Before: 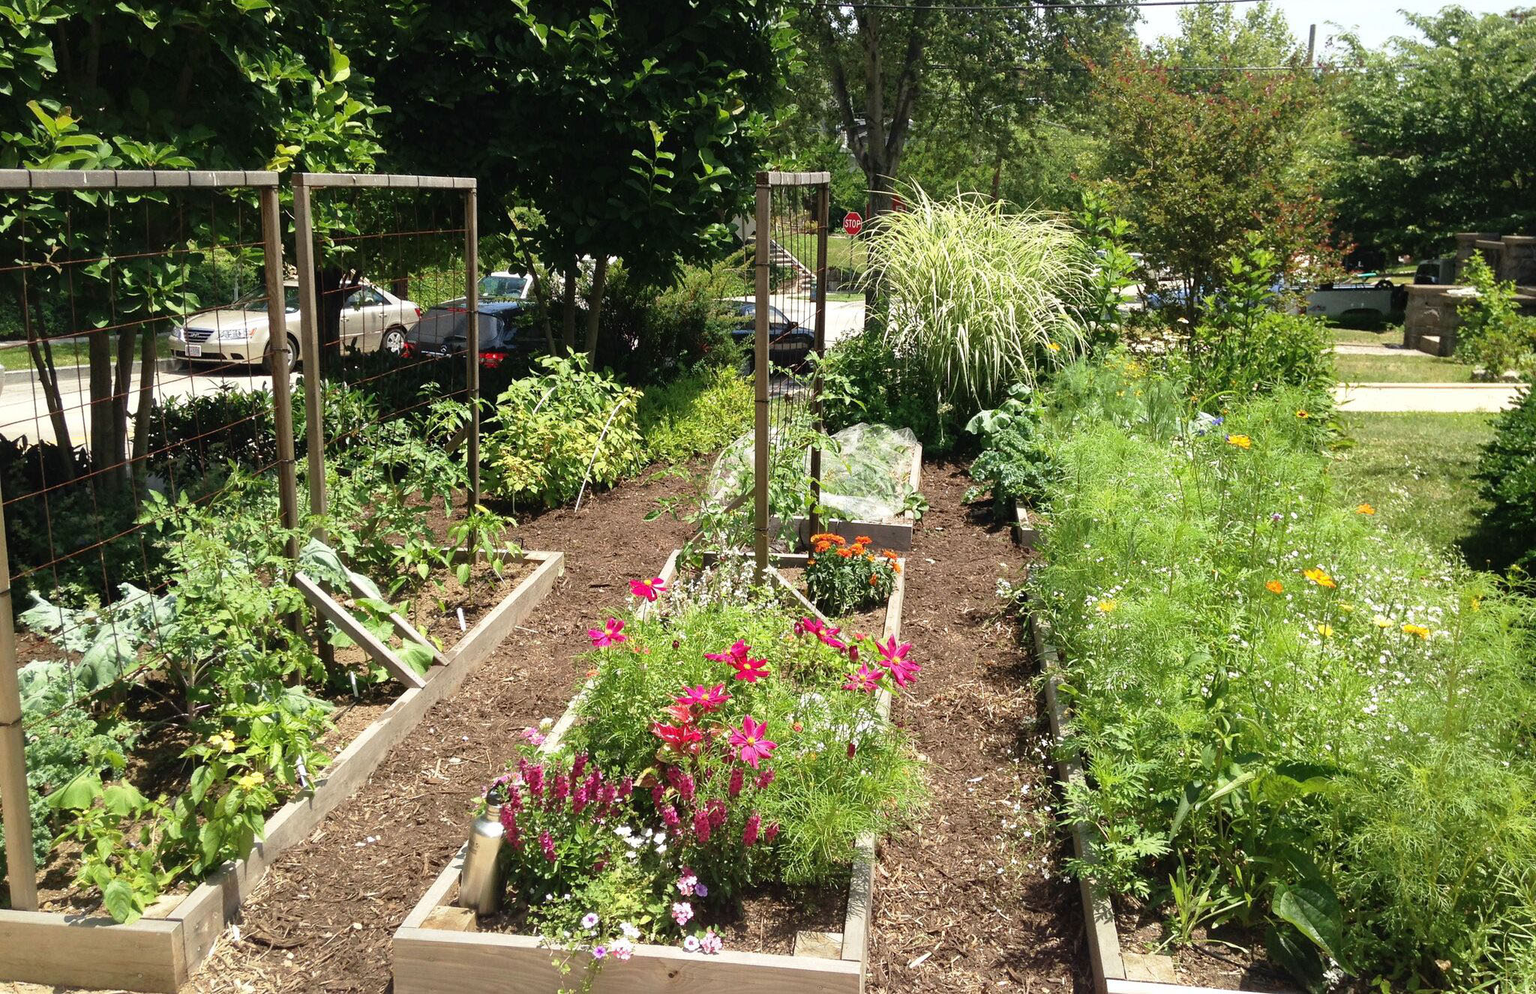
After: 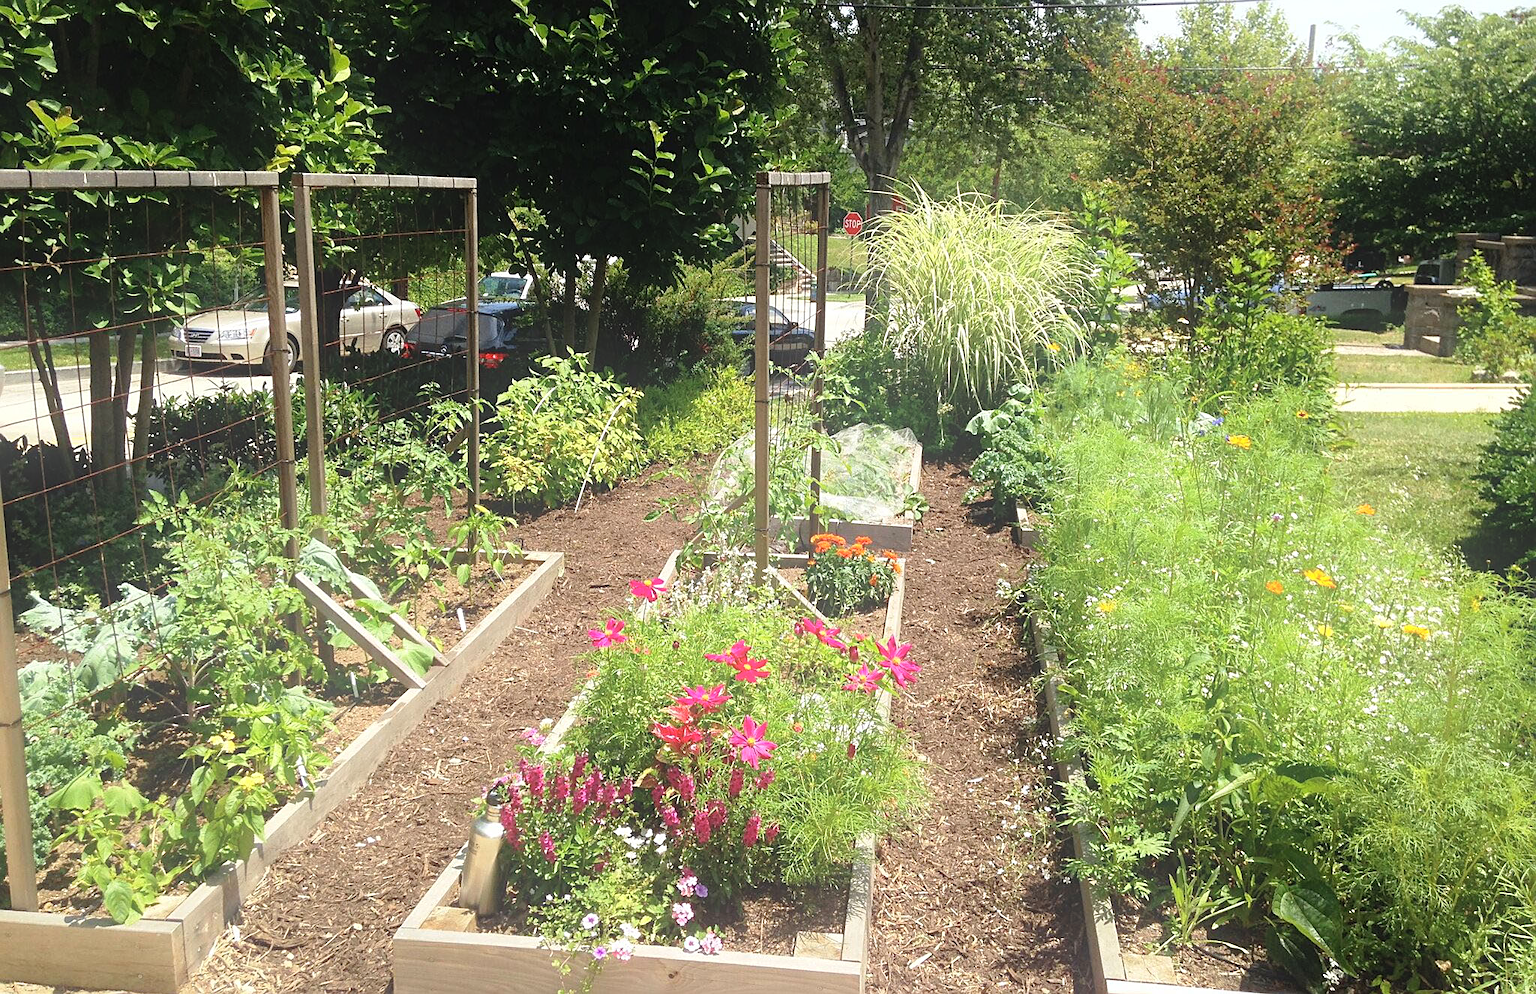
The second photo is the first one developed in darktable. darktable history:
sharpen: on, module defaults
bloom: on, module defaults
